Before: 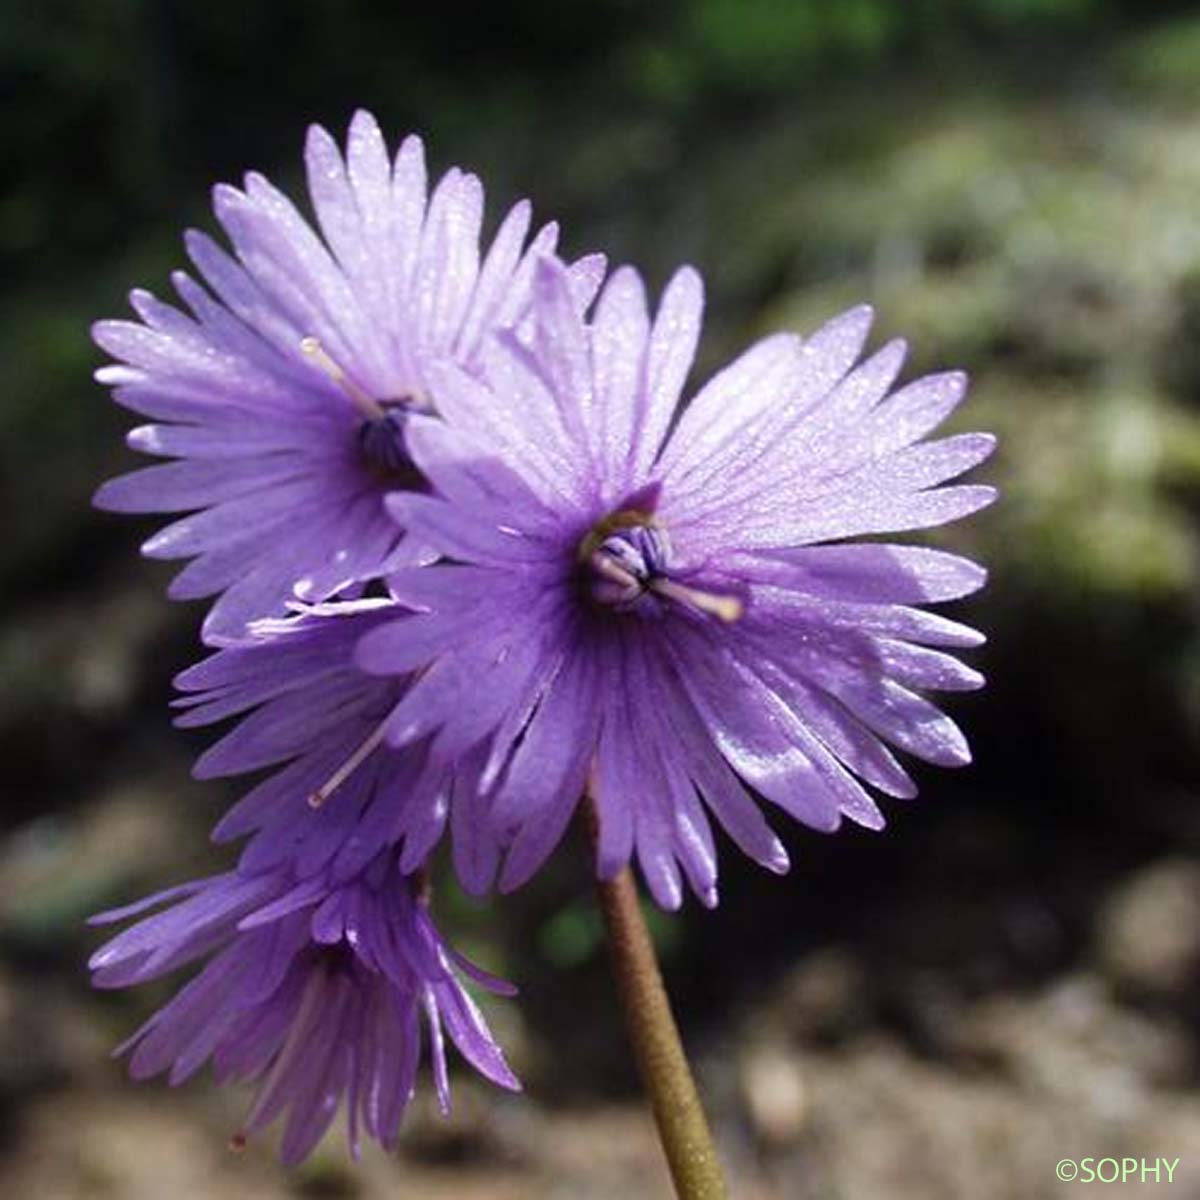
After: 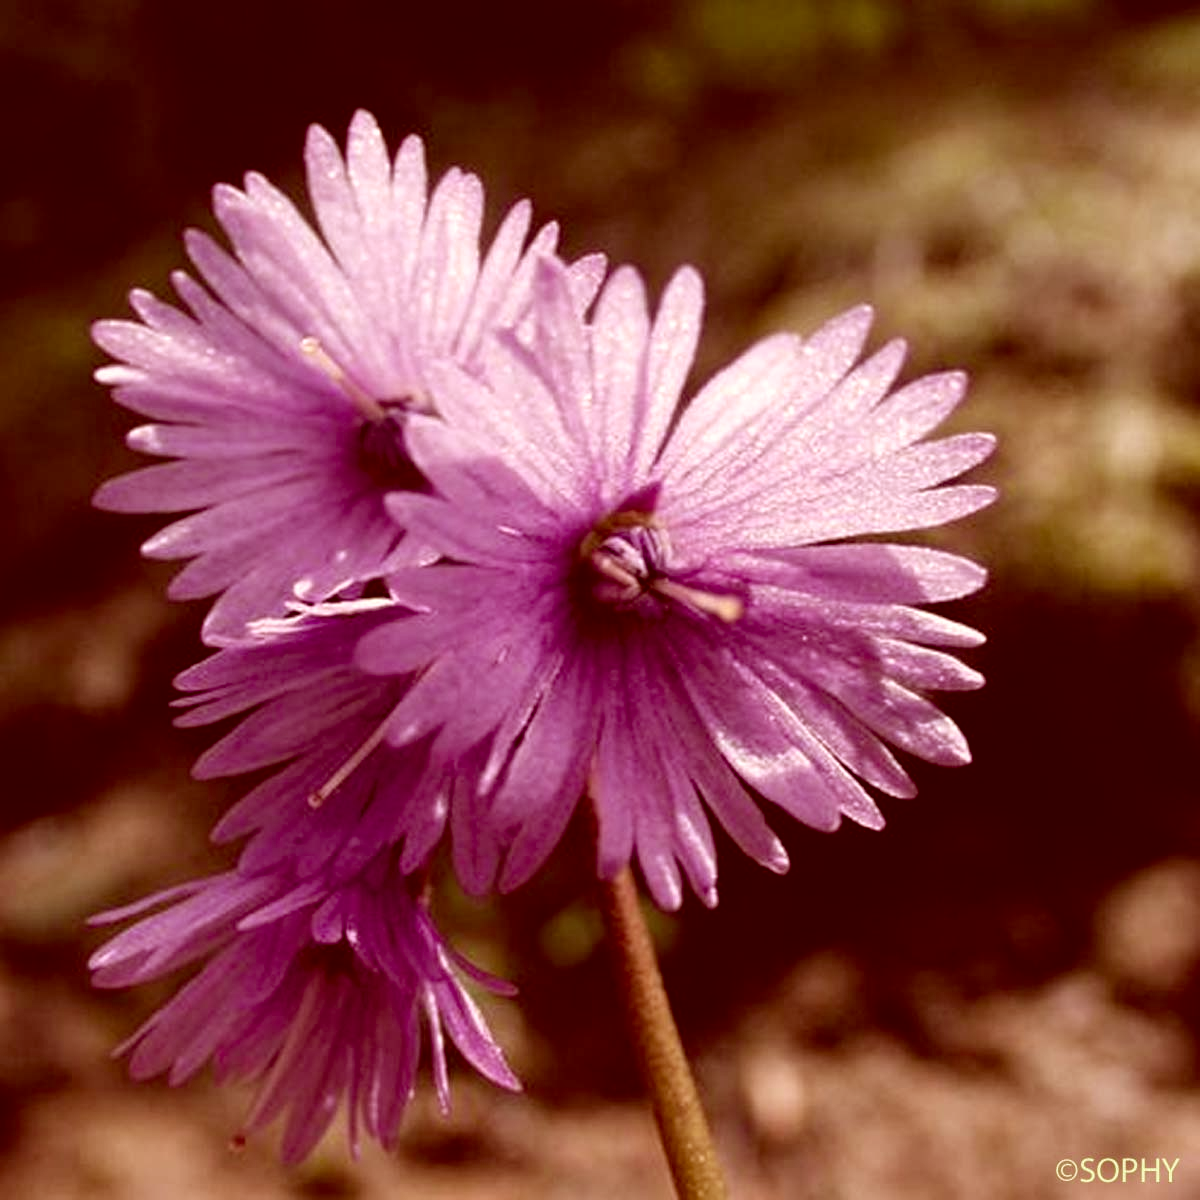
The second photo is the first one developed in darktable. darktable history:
local contrast: highlights 103%, shadows 103%, detail 119%, midtone range 0.2
color correction: highlights a* 9.28, highlights b* 9.09, shadows a* 39.46, shadows b* 39.67, saturation 0.812
